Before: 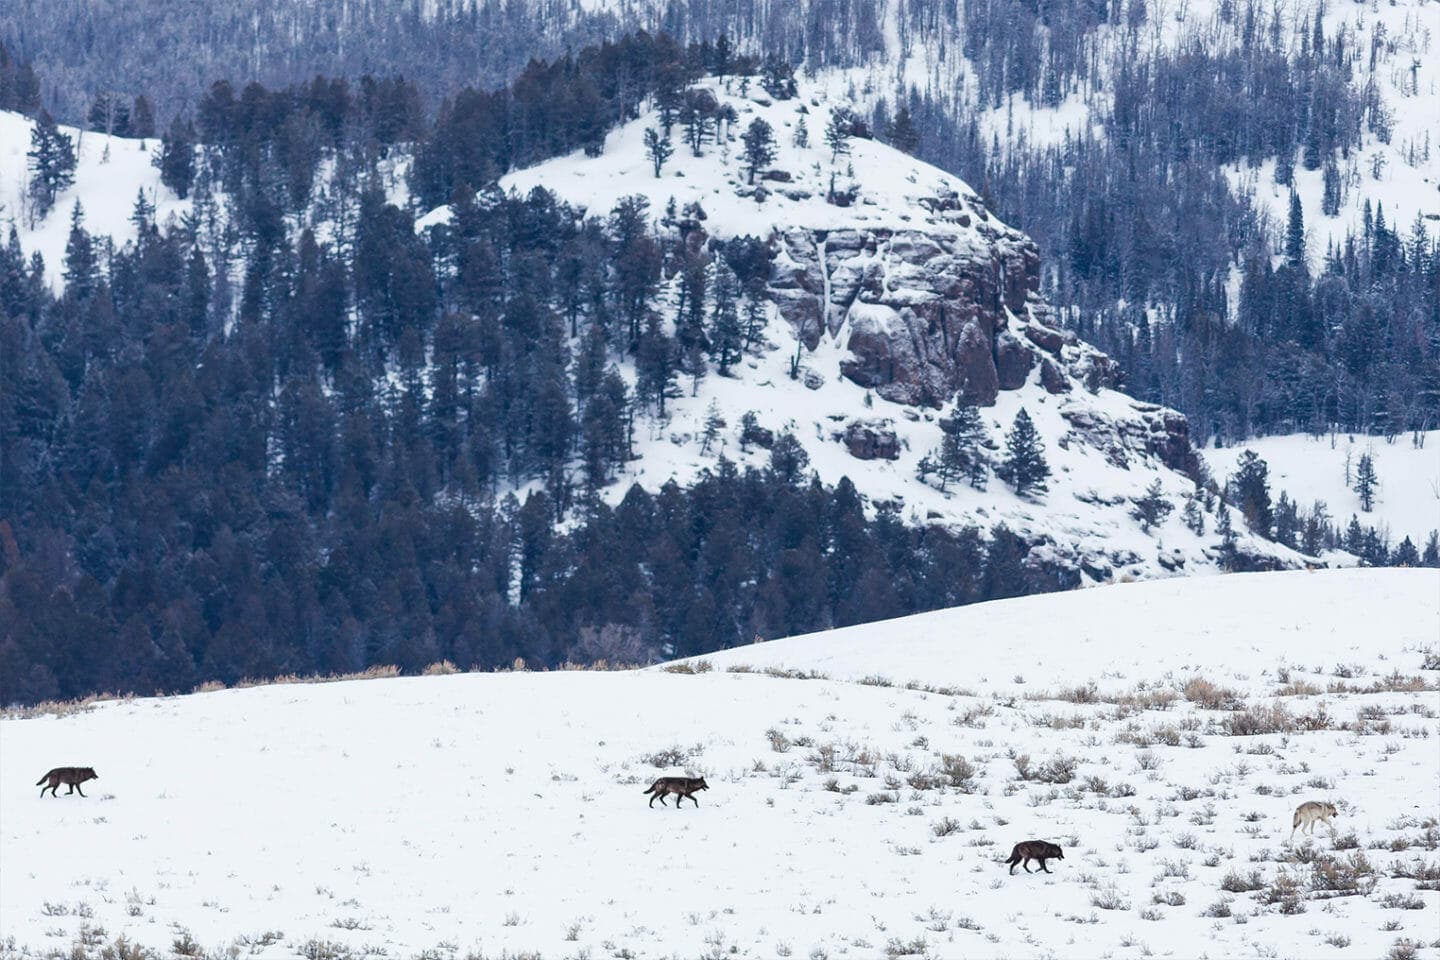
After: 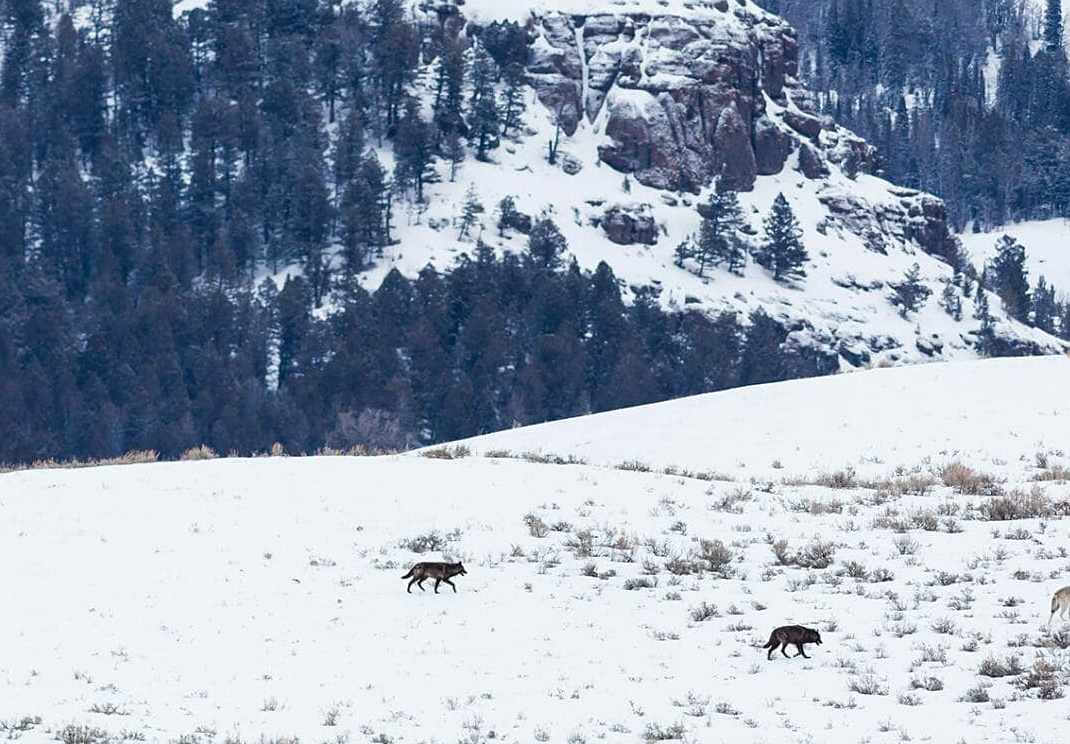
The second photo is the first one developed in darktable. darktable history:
crop: left 16.858%, top 22.461%, right 8.787%
sharpen: amount 0.214
